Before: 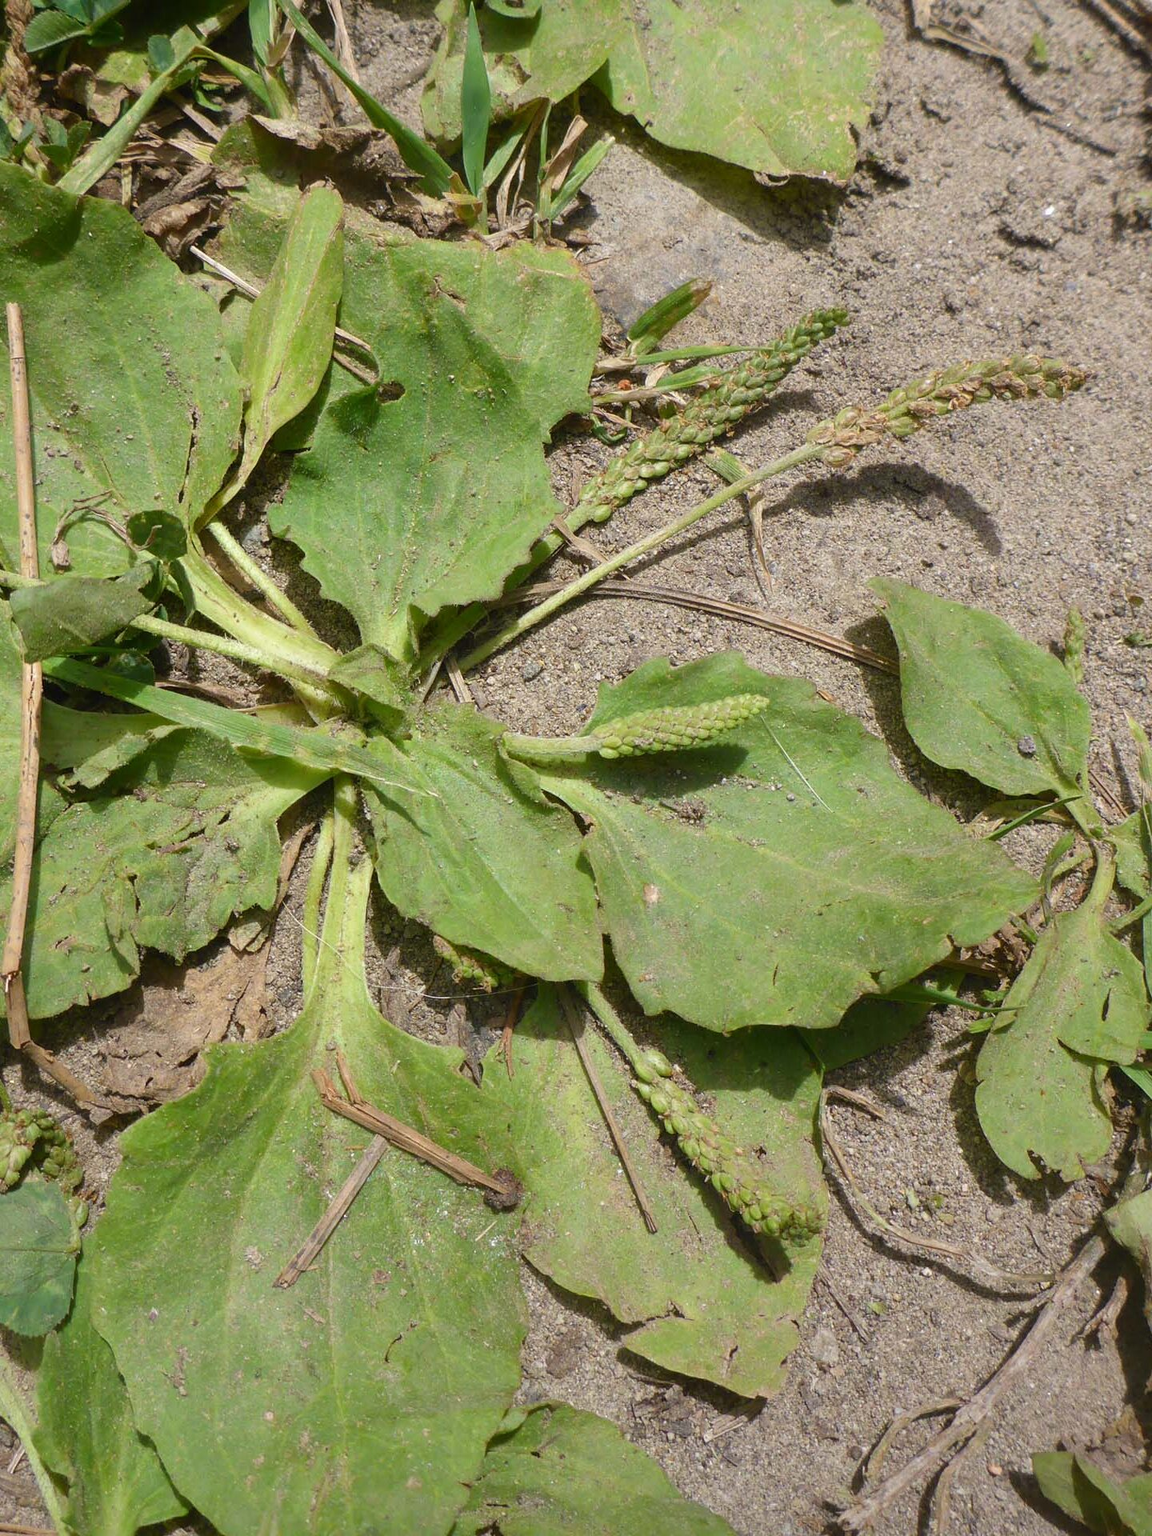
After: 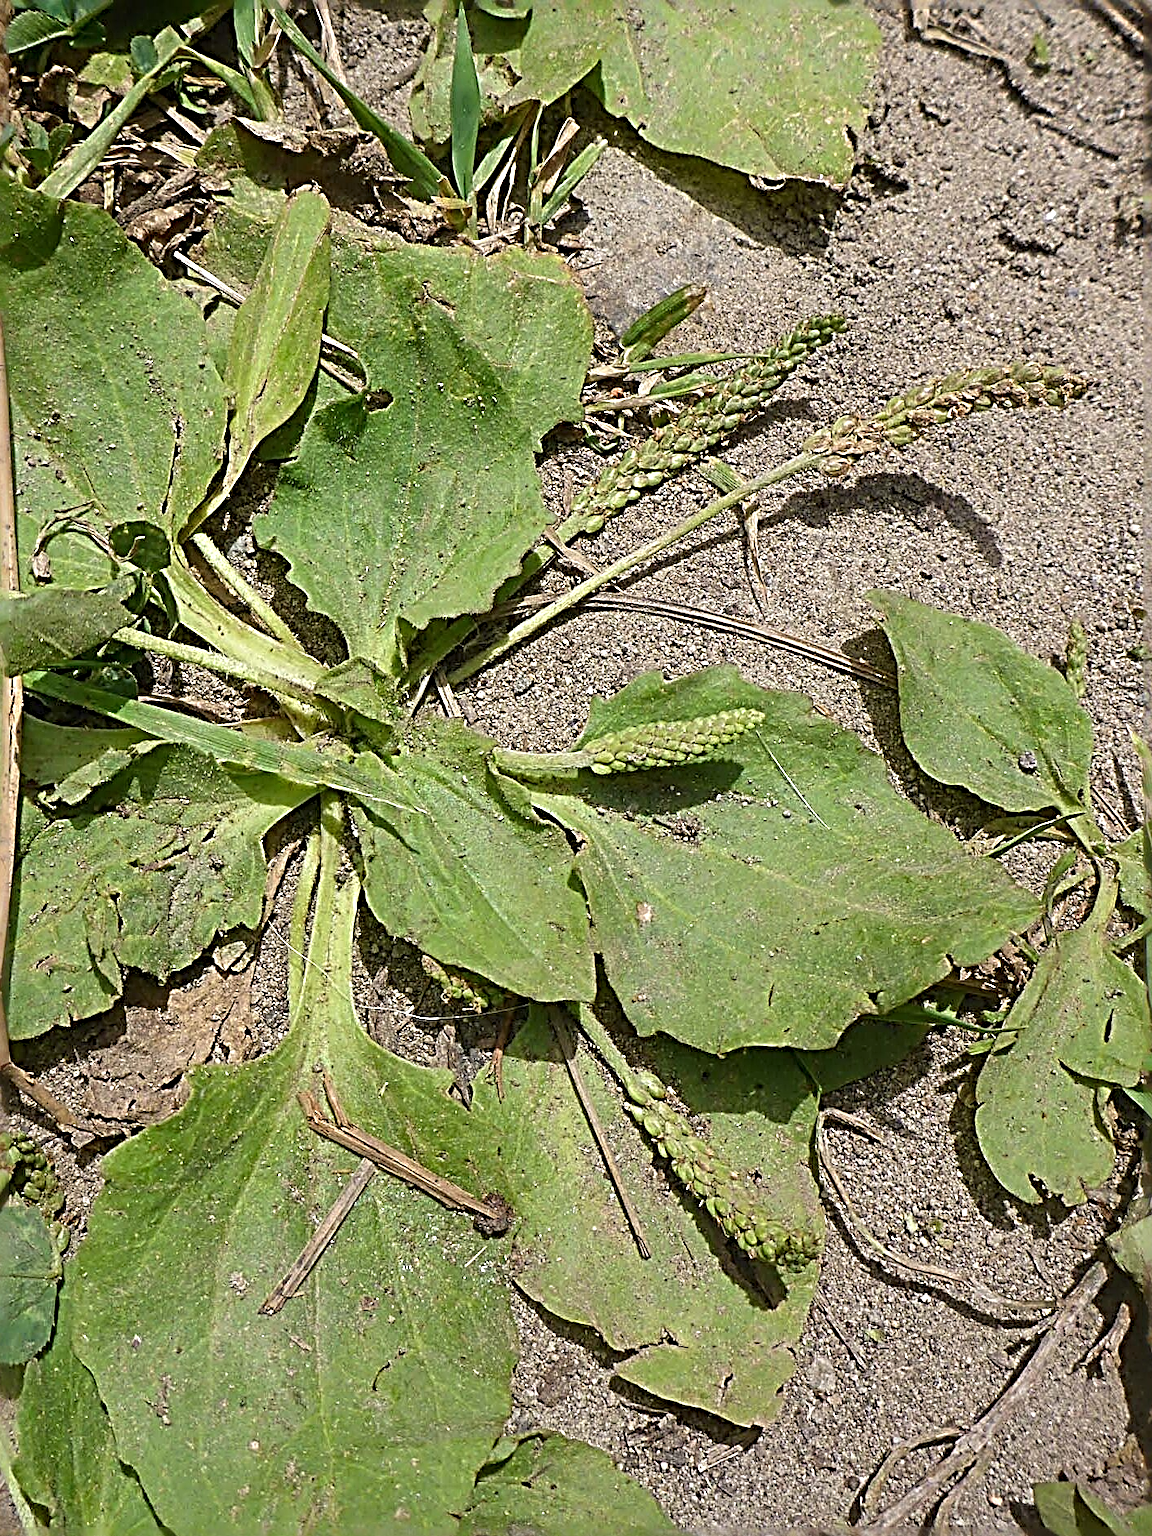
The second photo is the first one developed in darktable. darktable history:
crop: left 1.743%, right 0.268%, bottom 2.011%
sharpen: radius 4.001, amount 2
